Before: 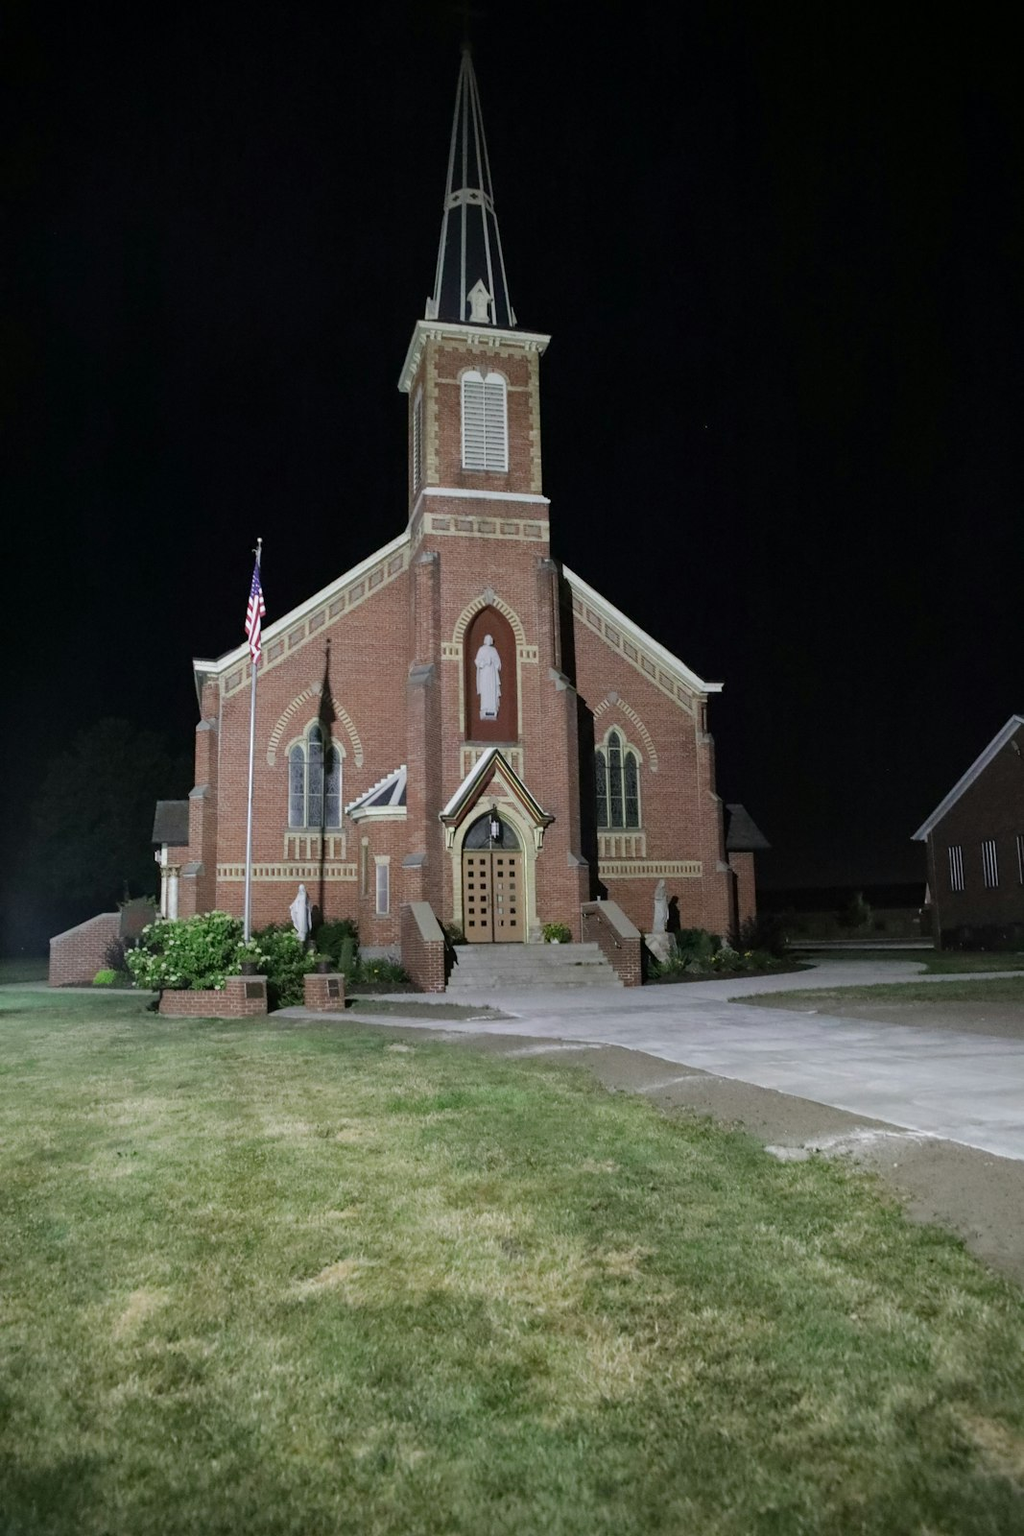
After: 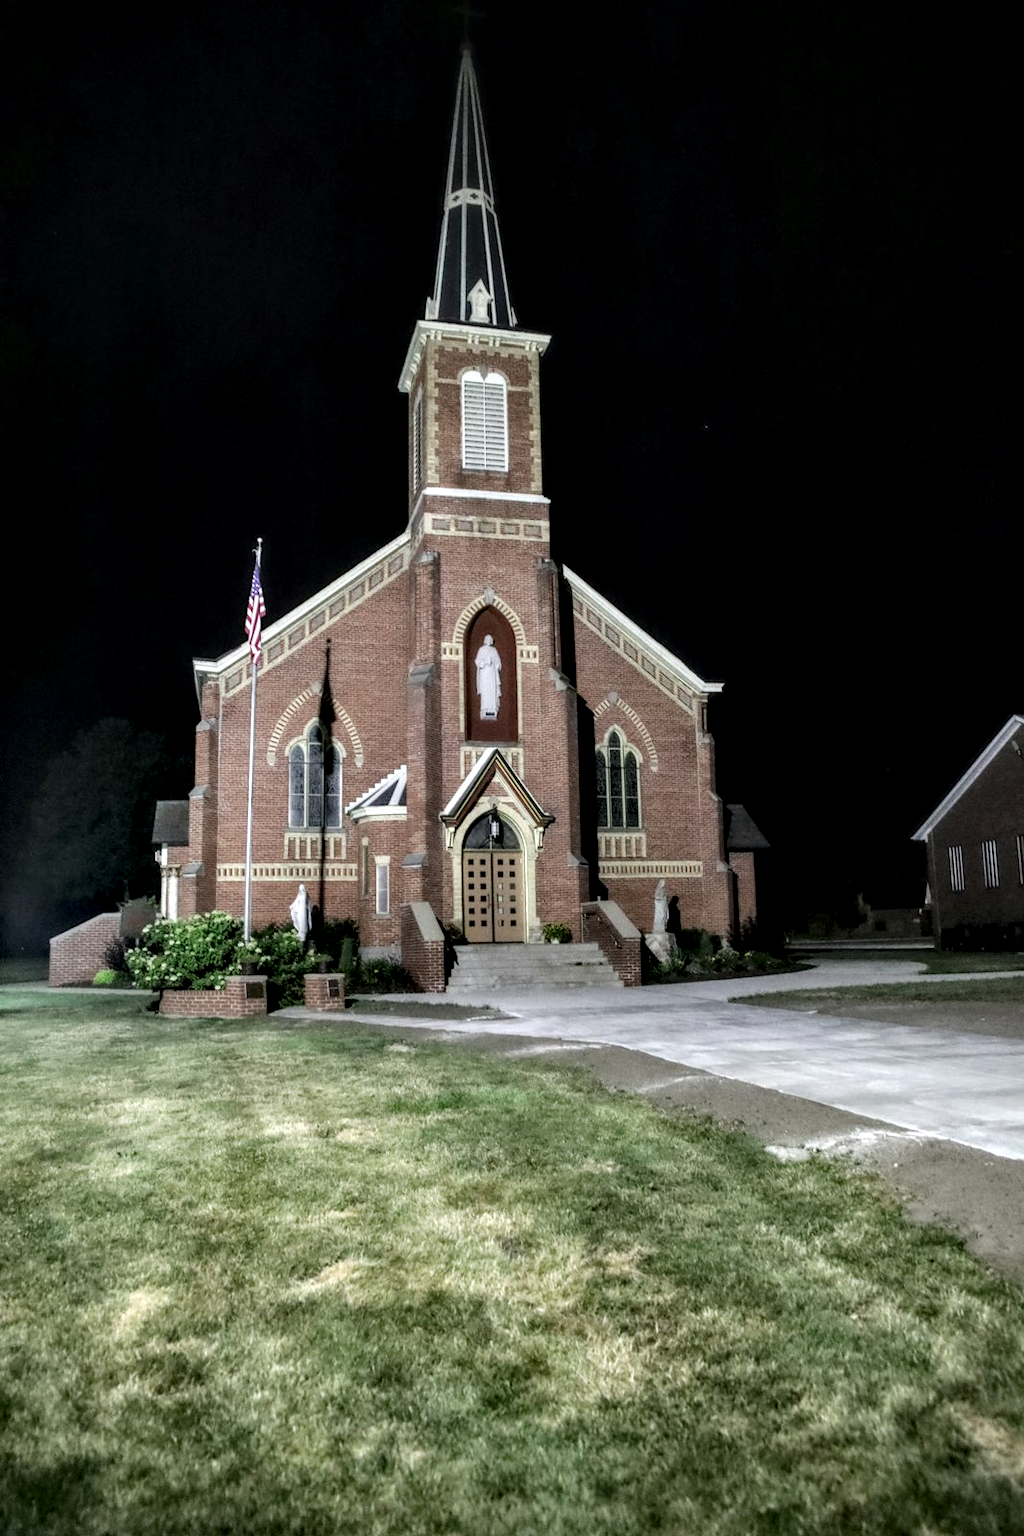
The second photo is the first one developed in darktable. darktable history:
vignetting: fall-off start 116.22%, fall-off radius 58.02%, unbound false
local contrast: highlights 79%, shadows 56%, detail 174%, midtone range 0.428
contrast equalizer: y [[0.514, 0.573, 0.581, 0.508, 0.5, 0.5], [0.5 ×6], [0.5 ×6], [0 ×6], [0 ×6]]
